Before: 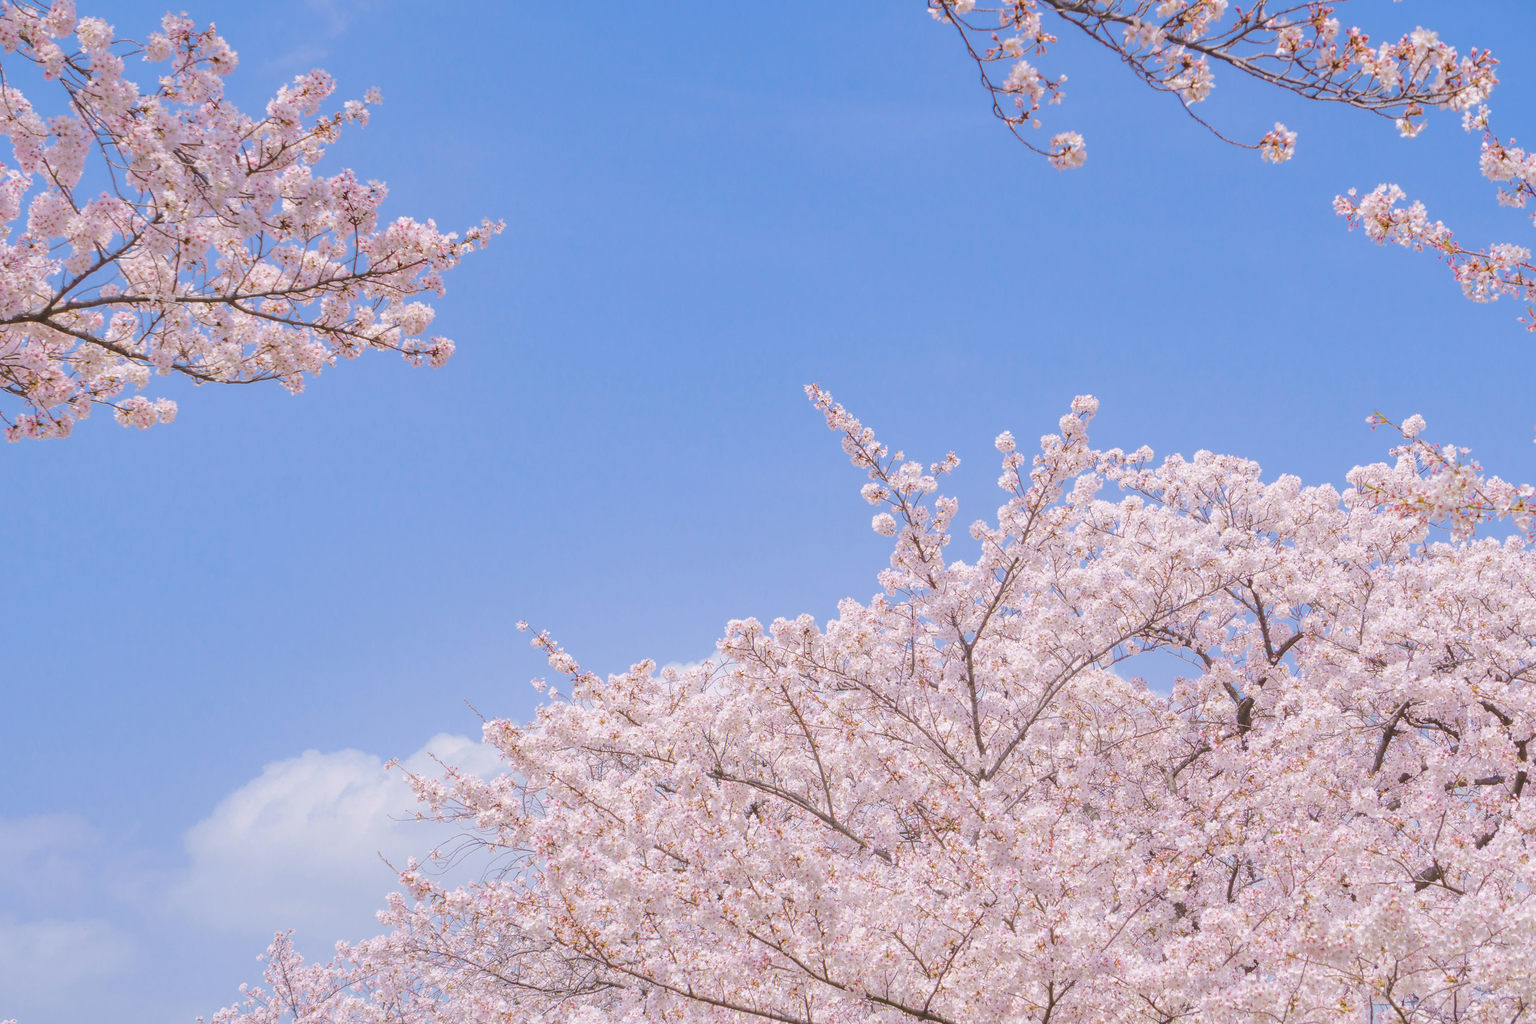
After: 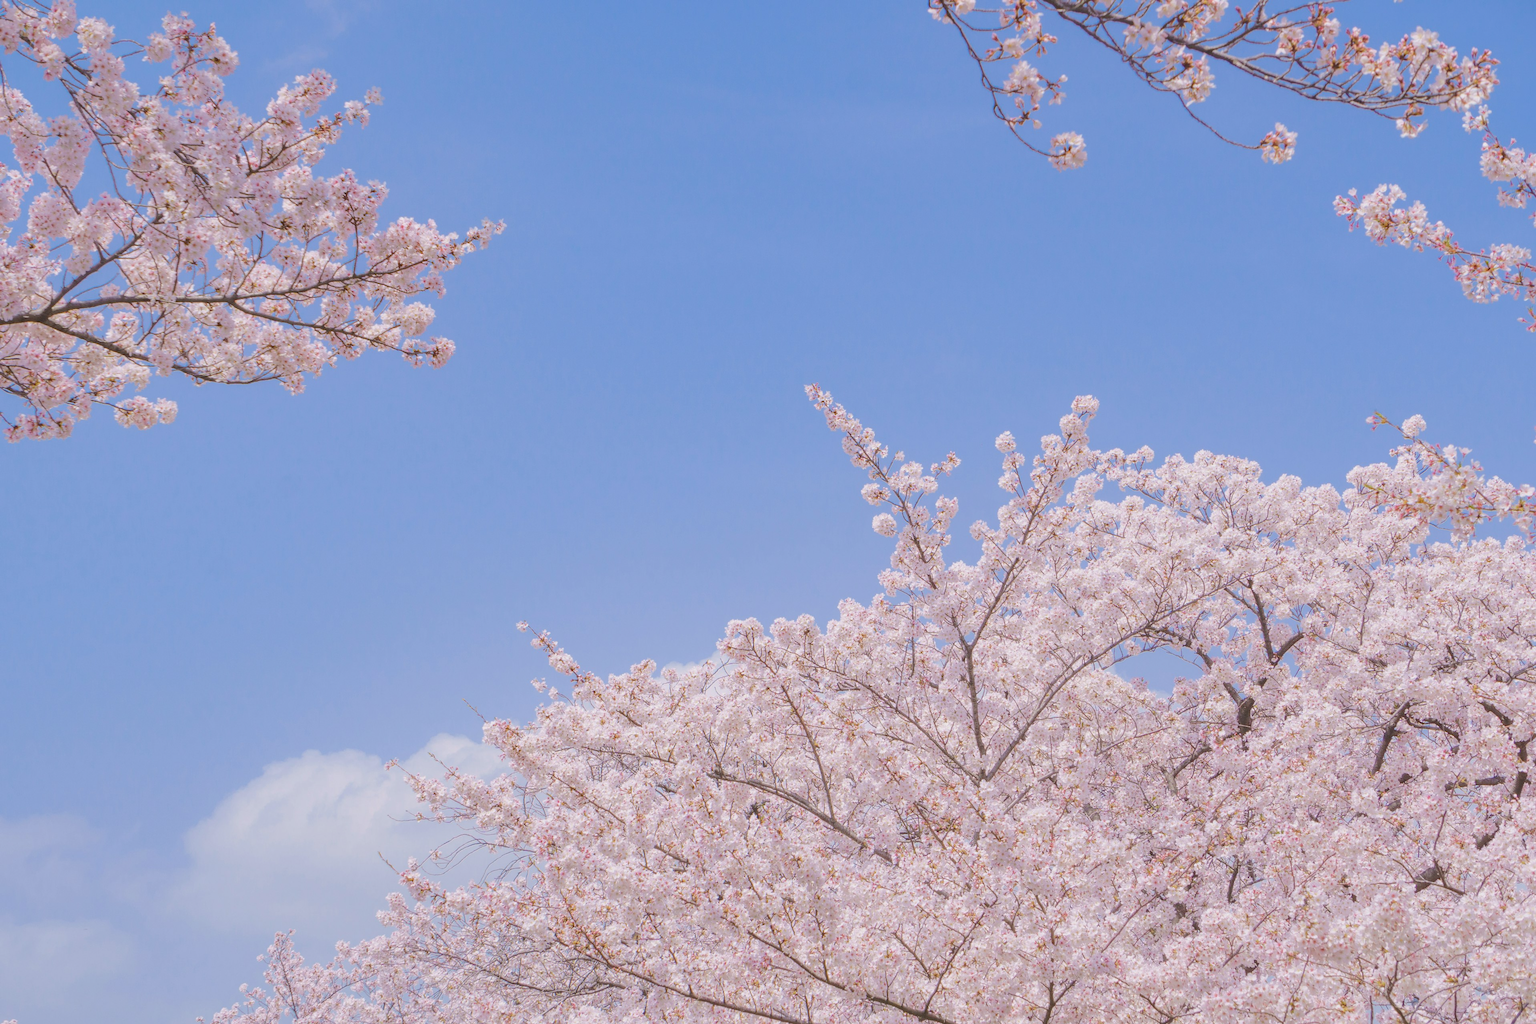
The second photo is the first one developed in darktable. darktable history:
contrast brightness saturation: contrast -0.096, saturation -0.095
